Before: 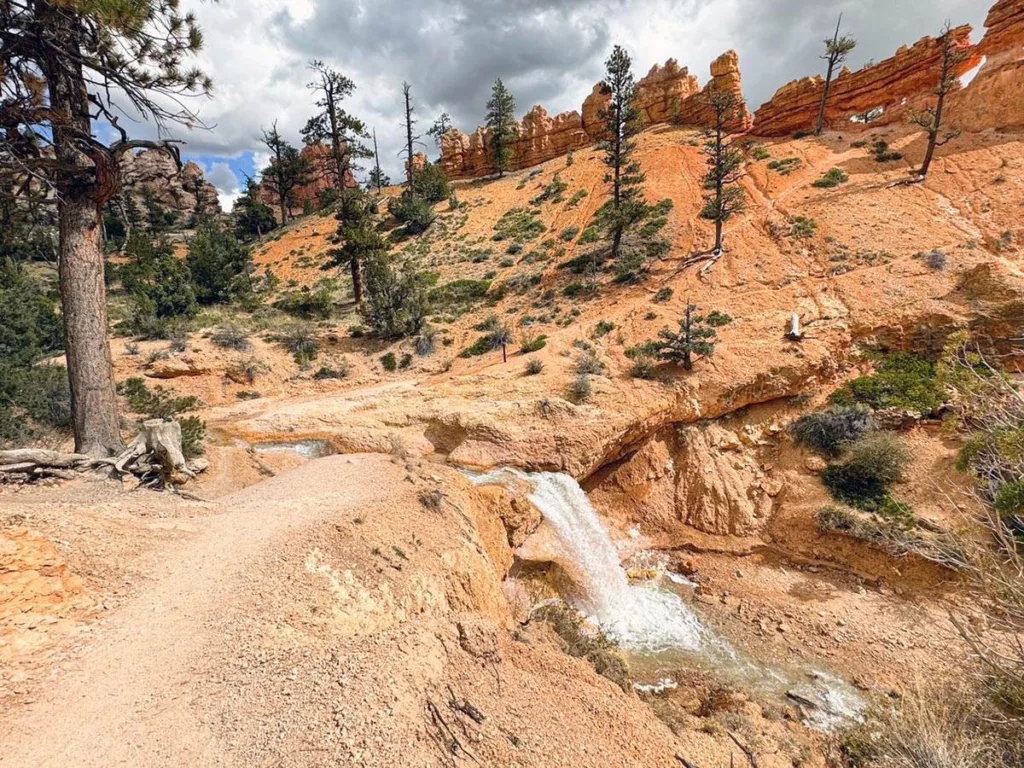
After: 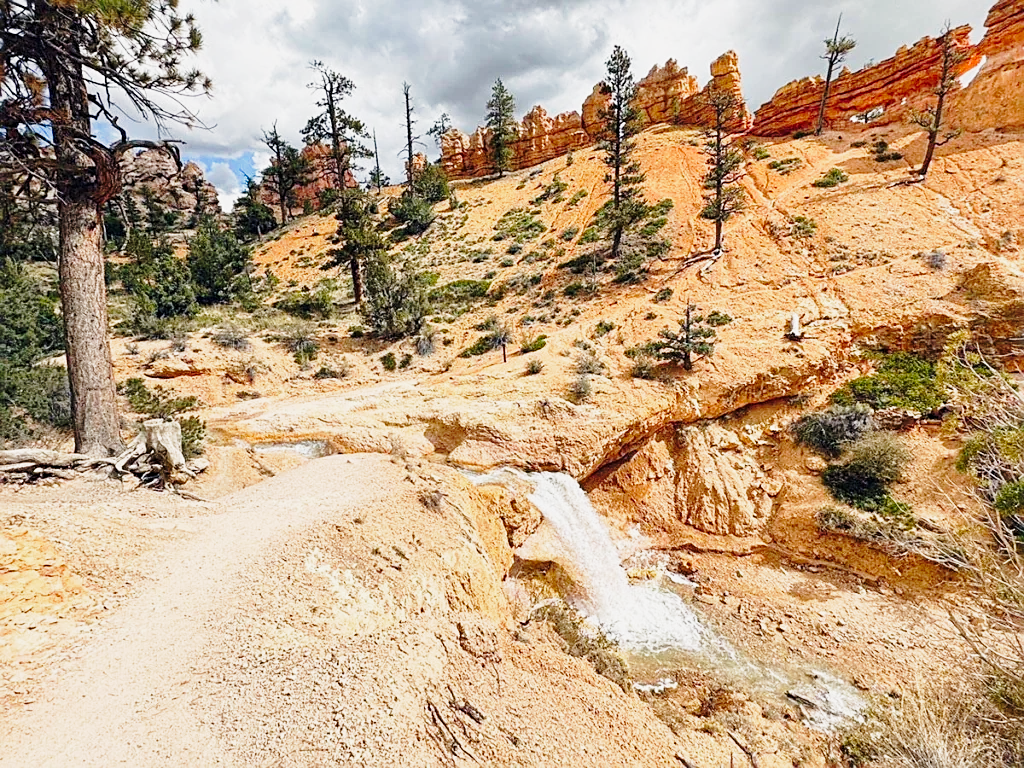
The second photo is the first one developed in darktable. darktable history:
sharpen: on, module defaults
shadows and highlights: shadows 25.38, white point adjustment -3.08, highlights -29.88
base curve: curves: ch0 [(0, 0) (0.028, 0.03) (0.121, 0.232) (0.46, 0.748) (0.859, 0.968) (1, 1)], preserve colors none
